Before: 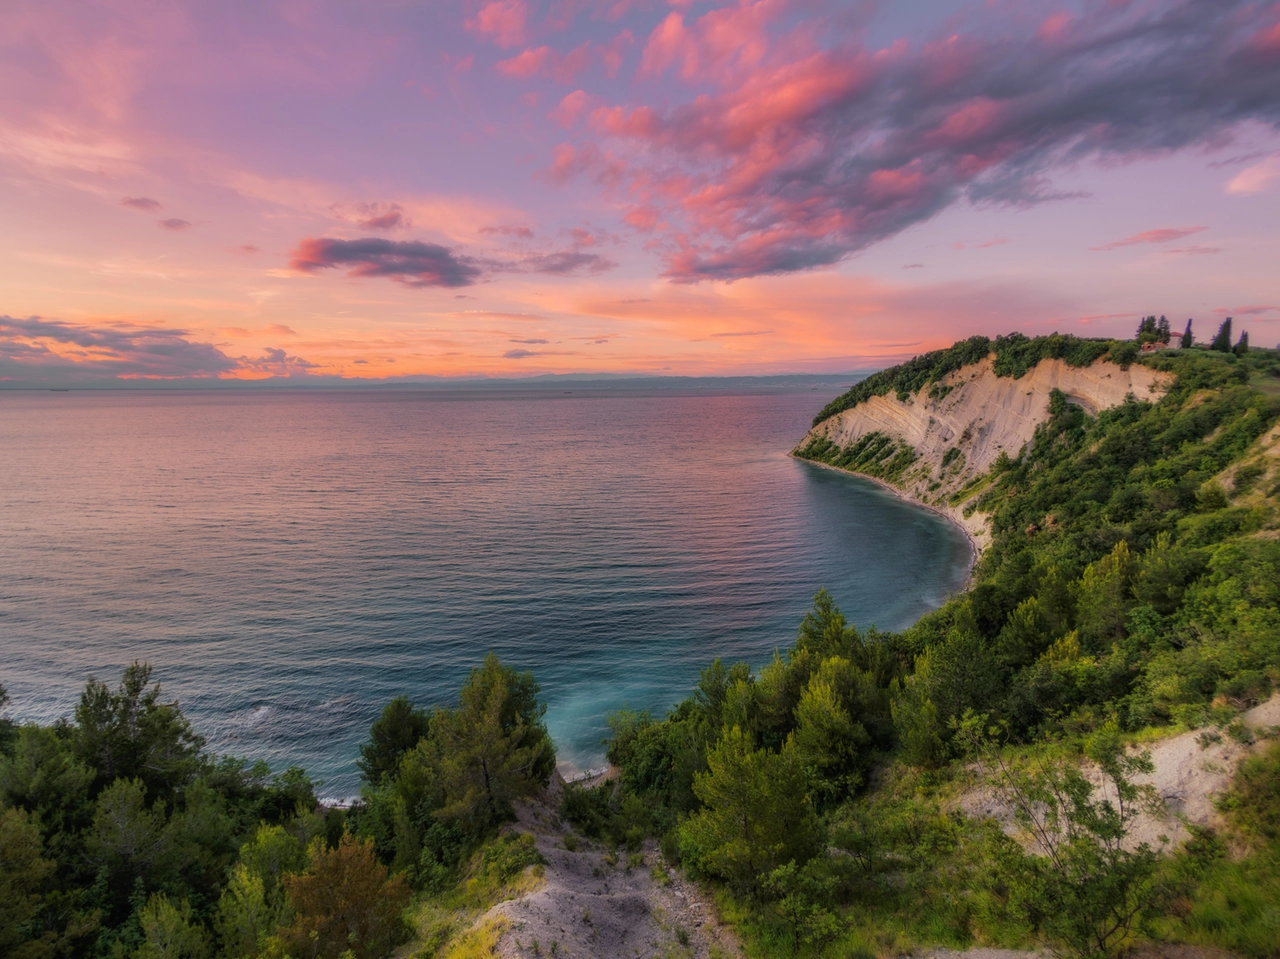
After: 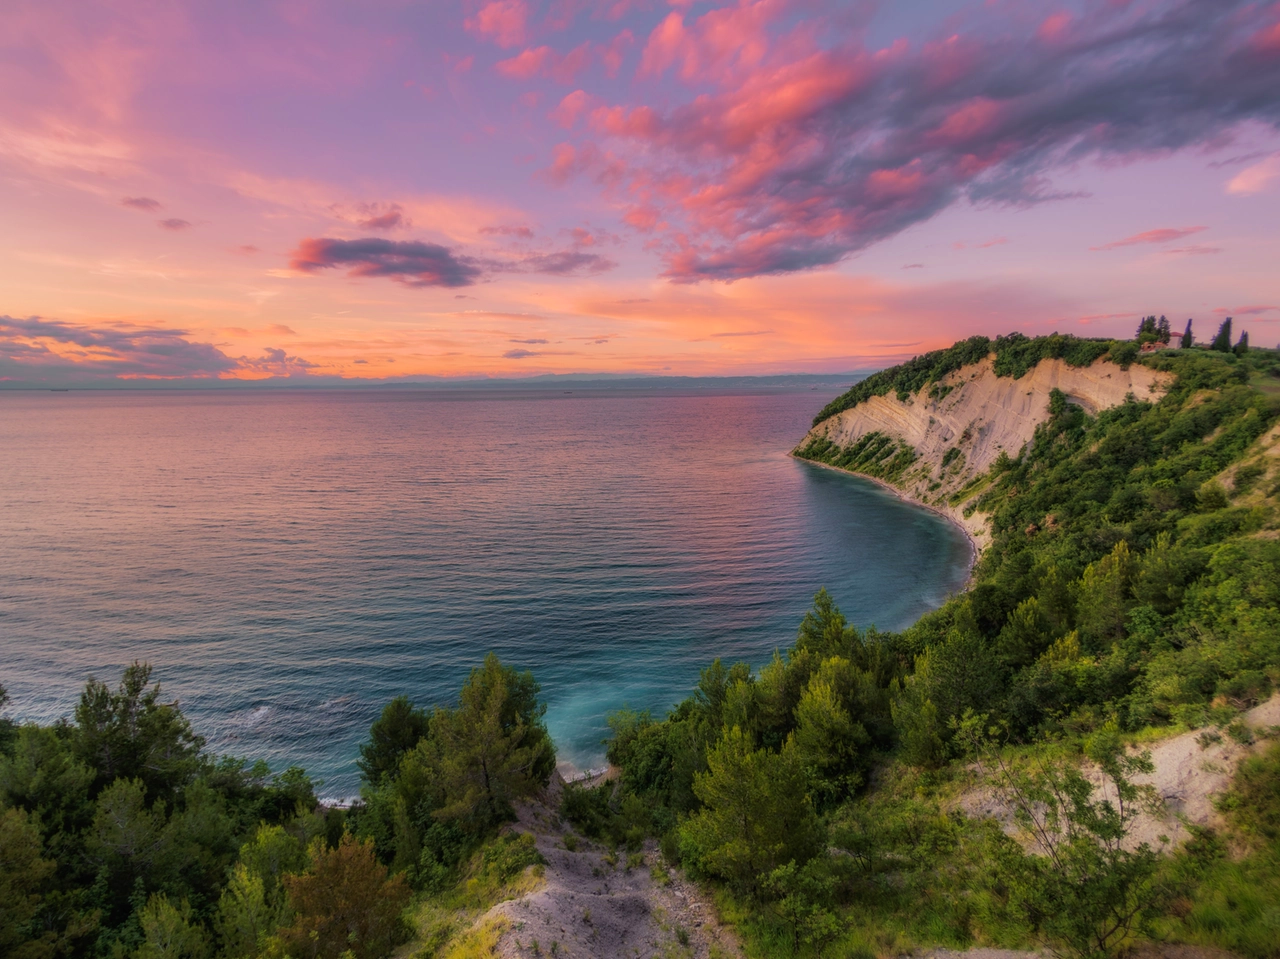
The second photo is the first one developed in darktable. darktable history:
velvia: strength 17.65%
